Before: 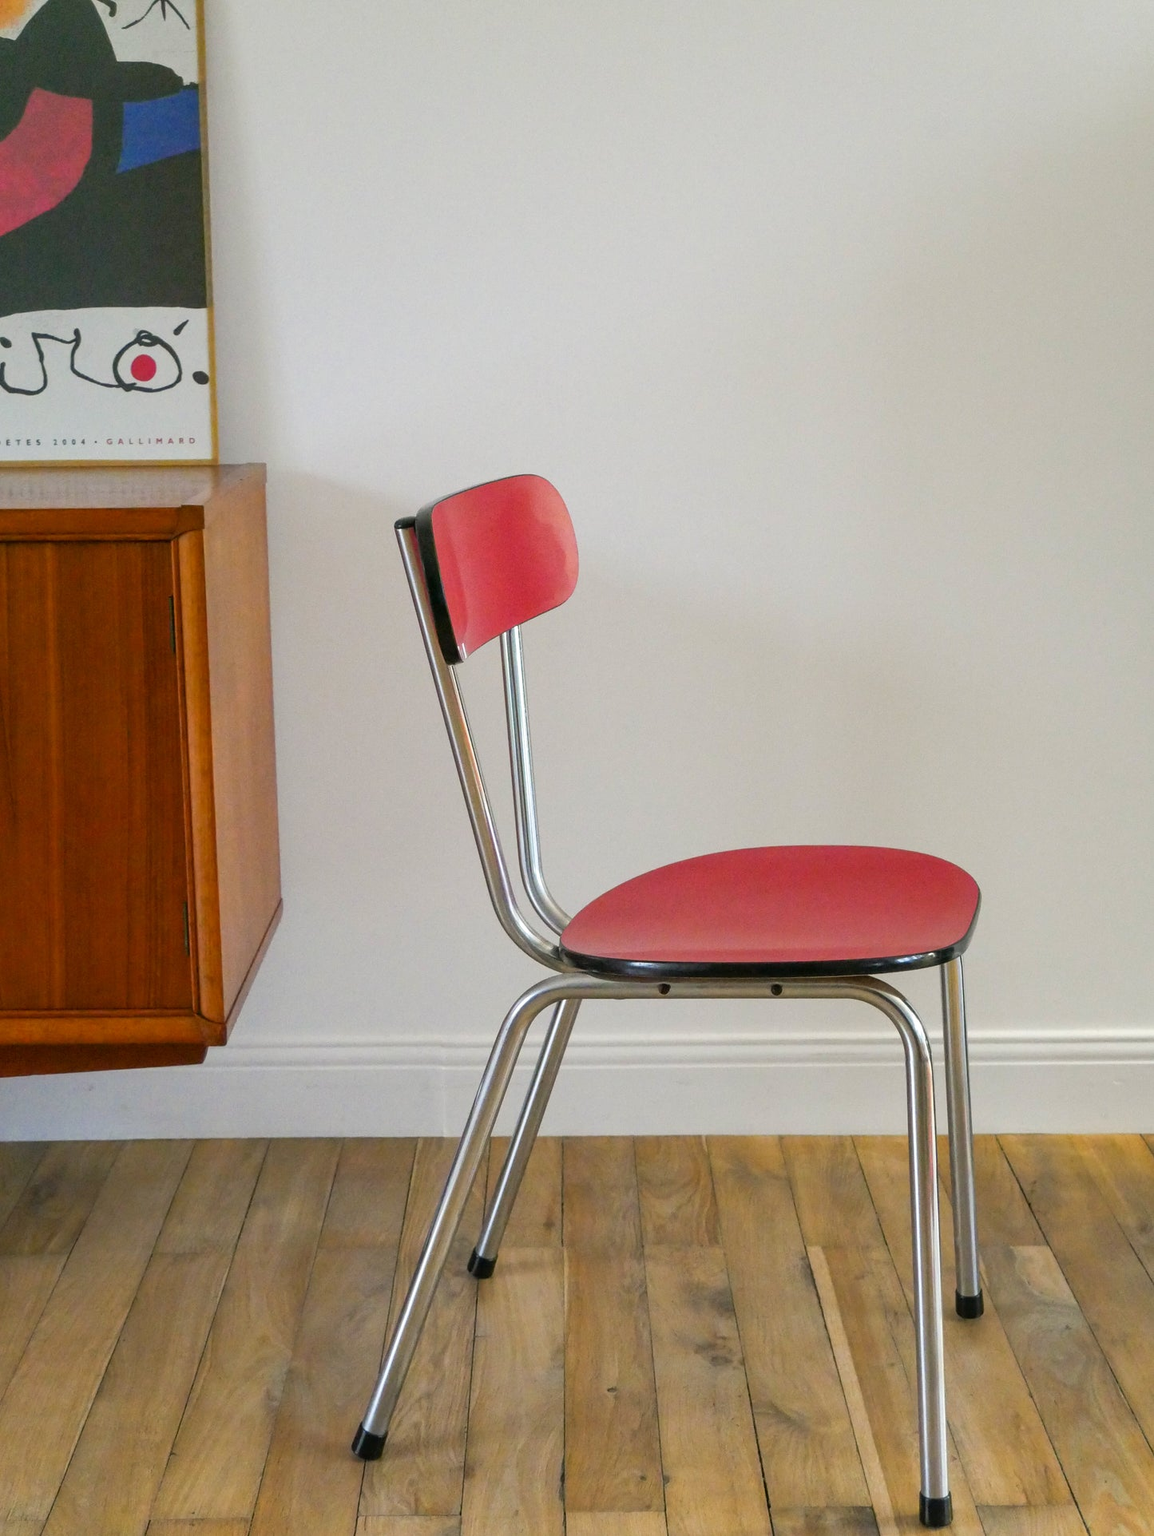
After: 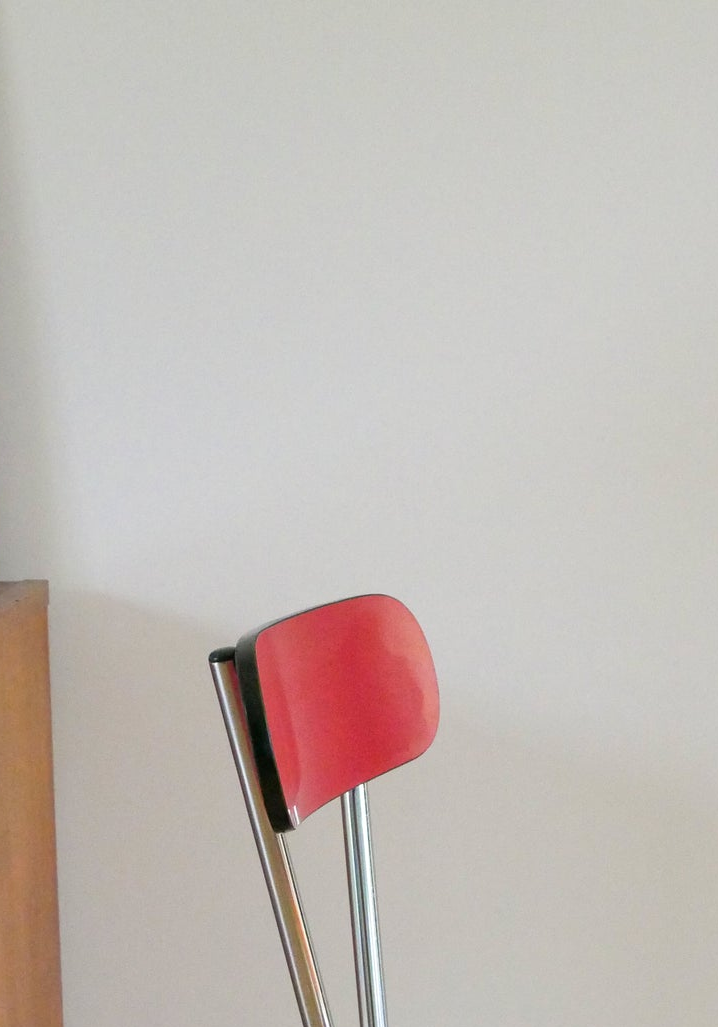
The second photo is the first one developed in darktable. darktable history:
crop: left 19.788%, right 30.513%, bottom 46.604%
